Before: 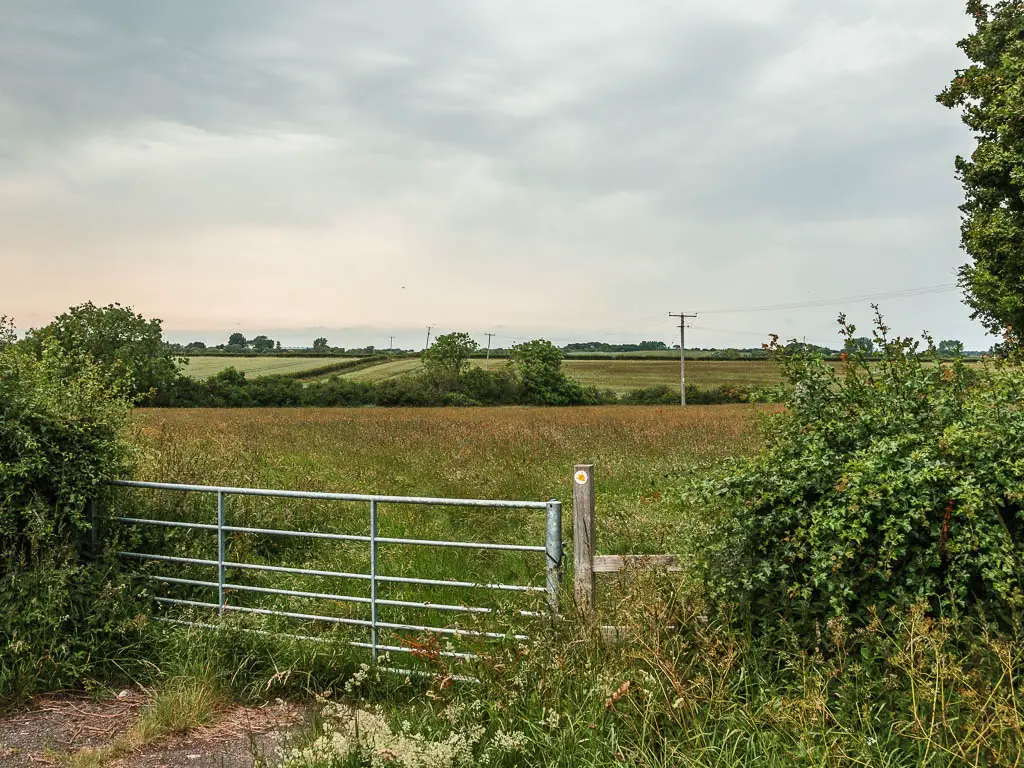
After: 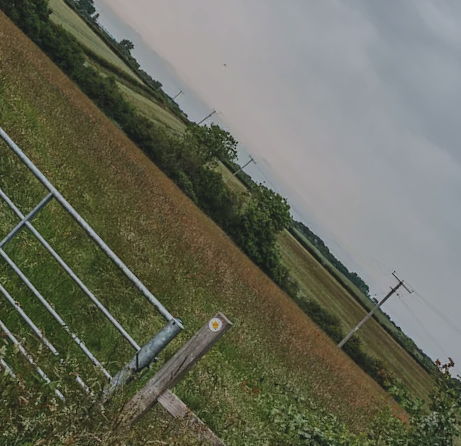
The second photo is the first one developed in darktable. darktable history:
exposure: black level correction -0.016, exposure -1.072 EV, compensate exposure bias true, compensate highlight preservation false
color calibration: illuminant as shot in camera, x 0.358, y 0.373, temperature 4628.91 K
crop and rotate: angle -45.23°, top 16.328%, right 0.981%, bottom 11.72%
